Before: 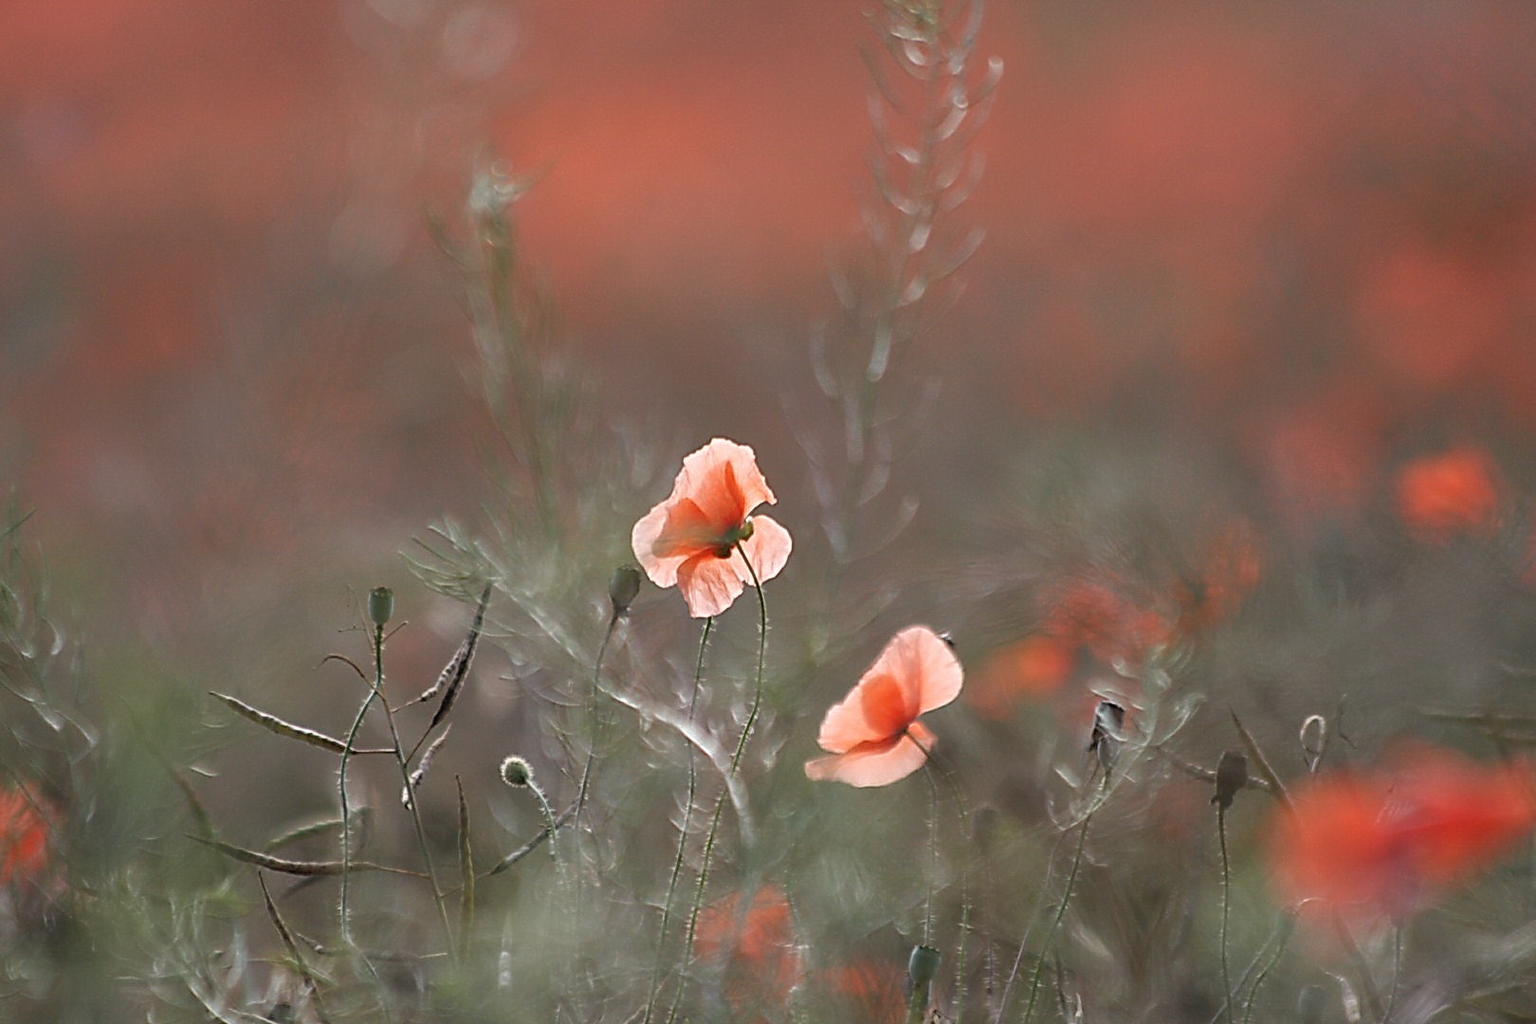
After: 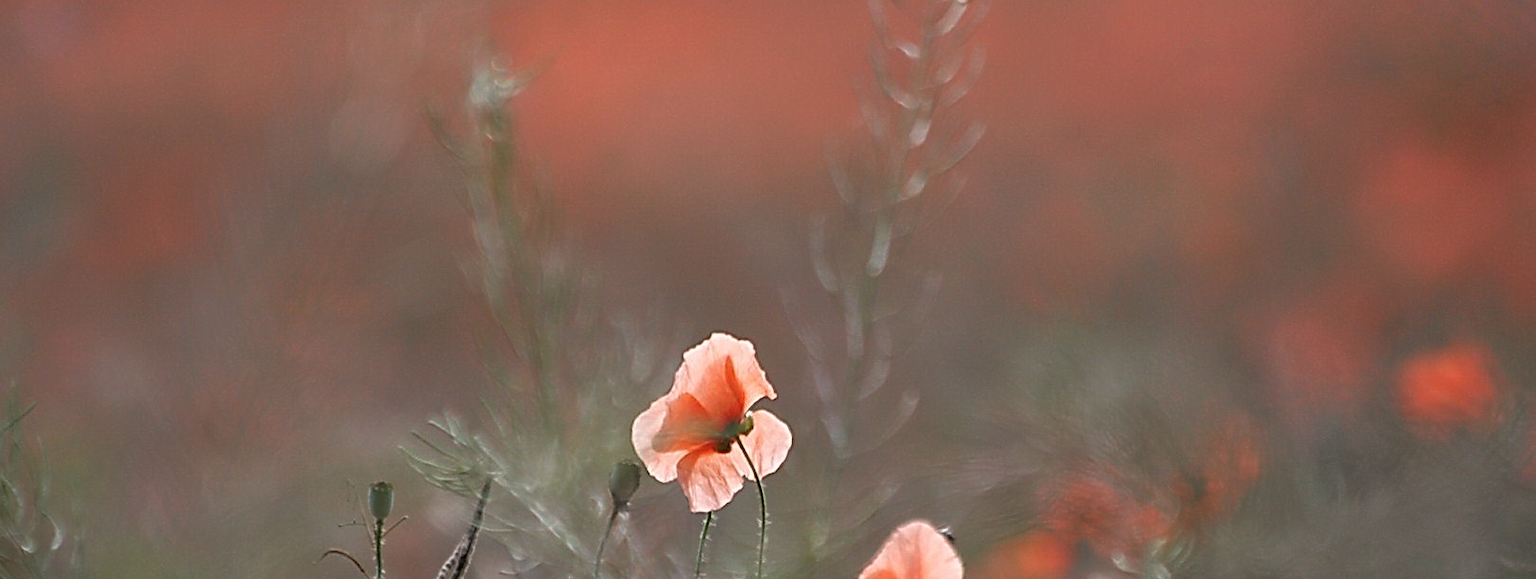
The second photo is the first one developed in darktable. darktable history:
crop and rotate: top 10.452%, bottom 32.934%
